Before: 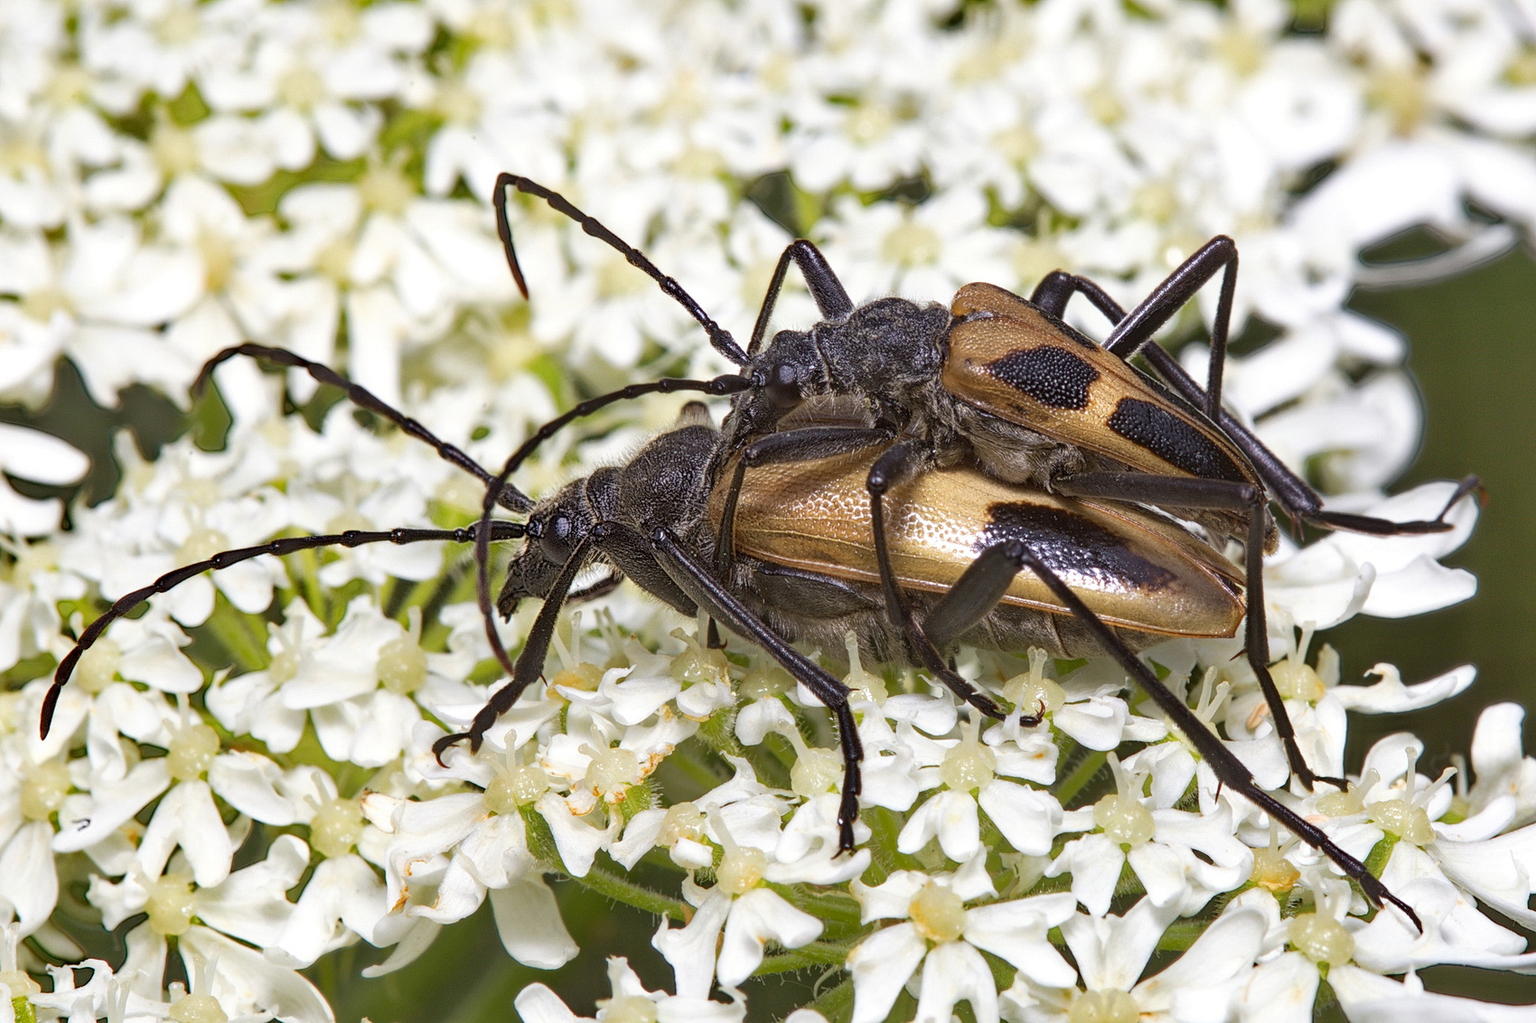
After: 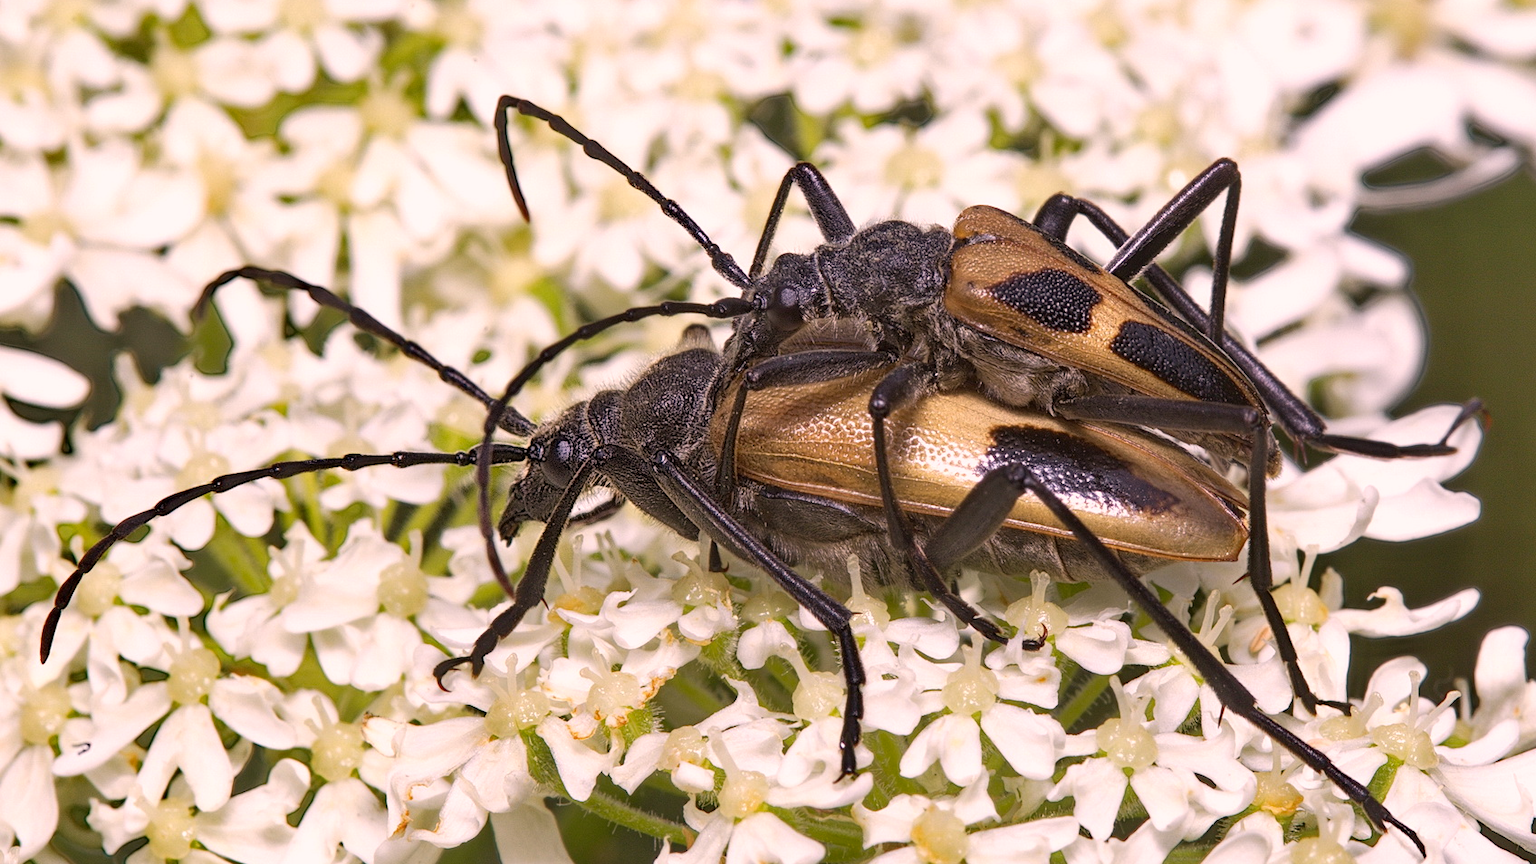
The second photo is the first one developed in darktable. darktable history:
crop: top 7.625%, bottom 8.027%
color correction: highlights a* 12.23, highlights b* 5.41
